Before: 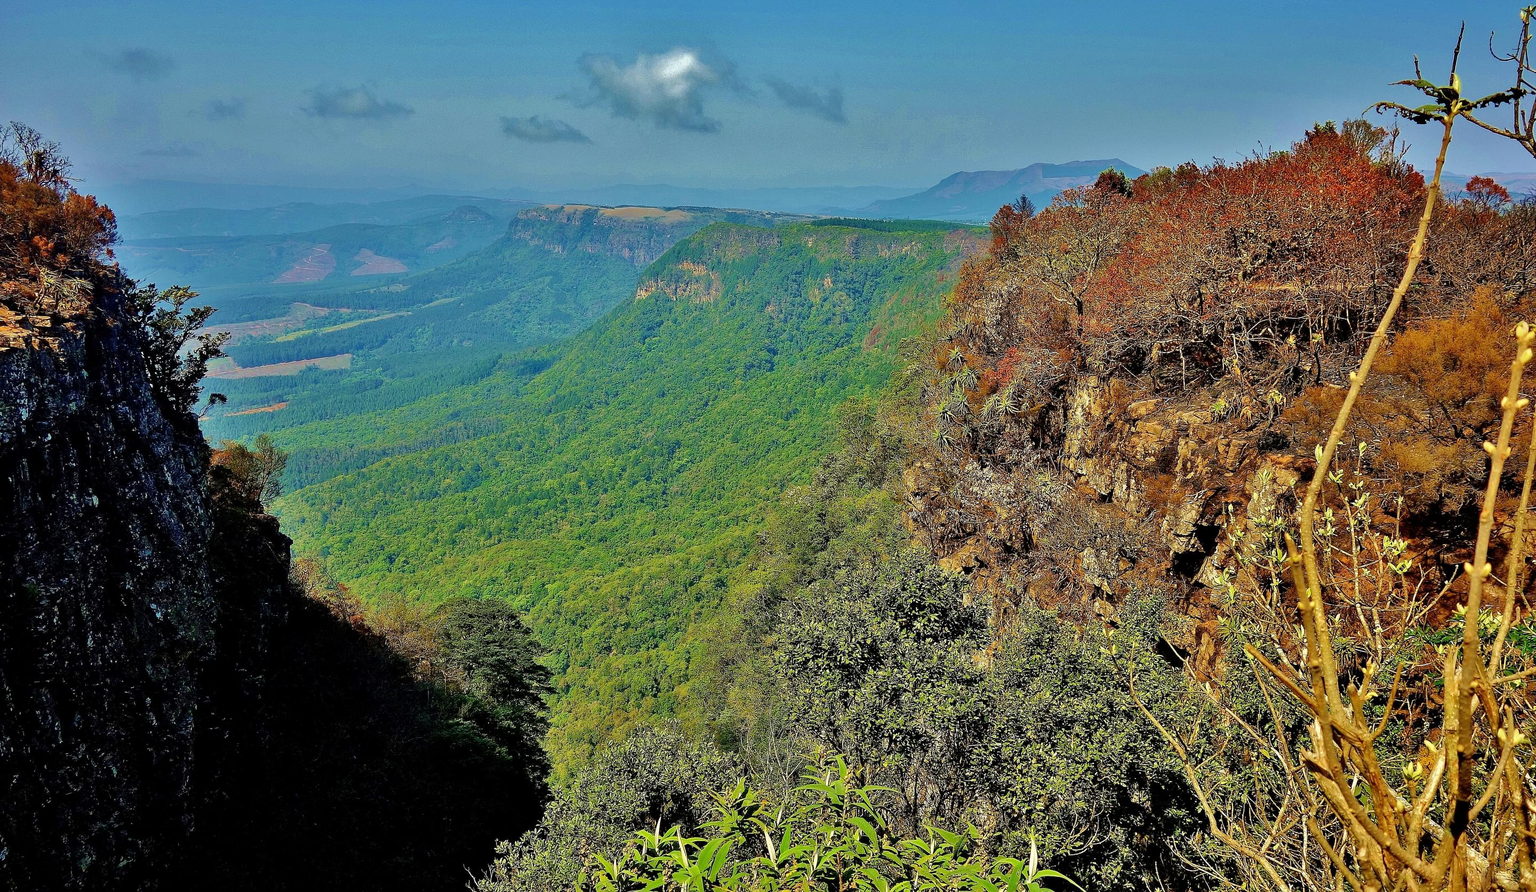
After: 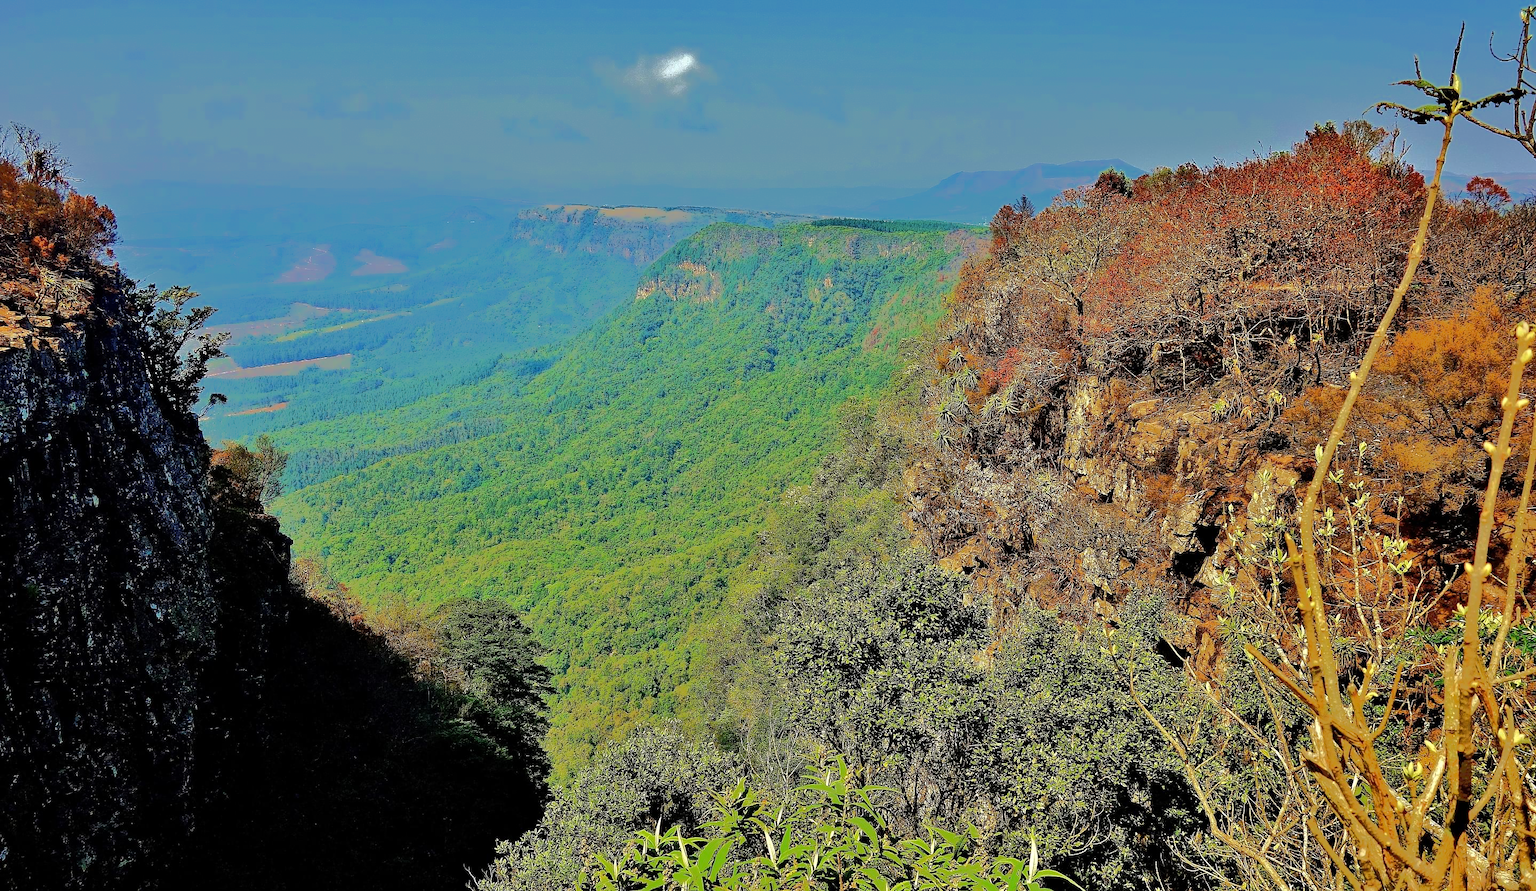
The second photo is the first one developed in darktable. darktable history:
tone equalizer: -7 EV -0.643 EV, -6 EV 1.01 EV, -5 EV -0.457 EV, -4 EV 0.467 EV, -3 EV 0.409 EV, -2 EV 0.169 EV, -1 EV -0.163 EV, +0 EV -0.382 EV, edges refinement/feathering 500, mask exposure compensation -1.25 EV, preserve details no
